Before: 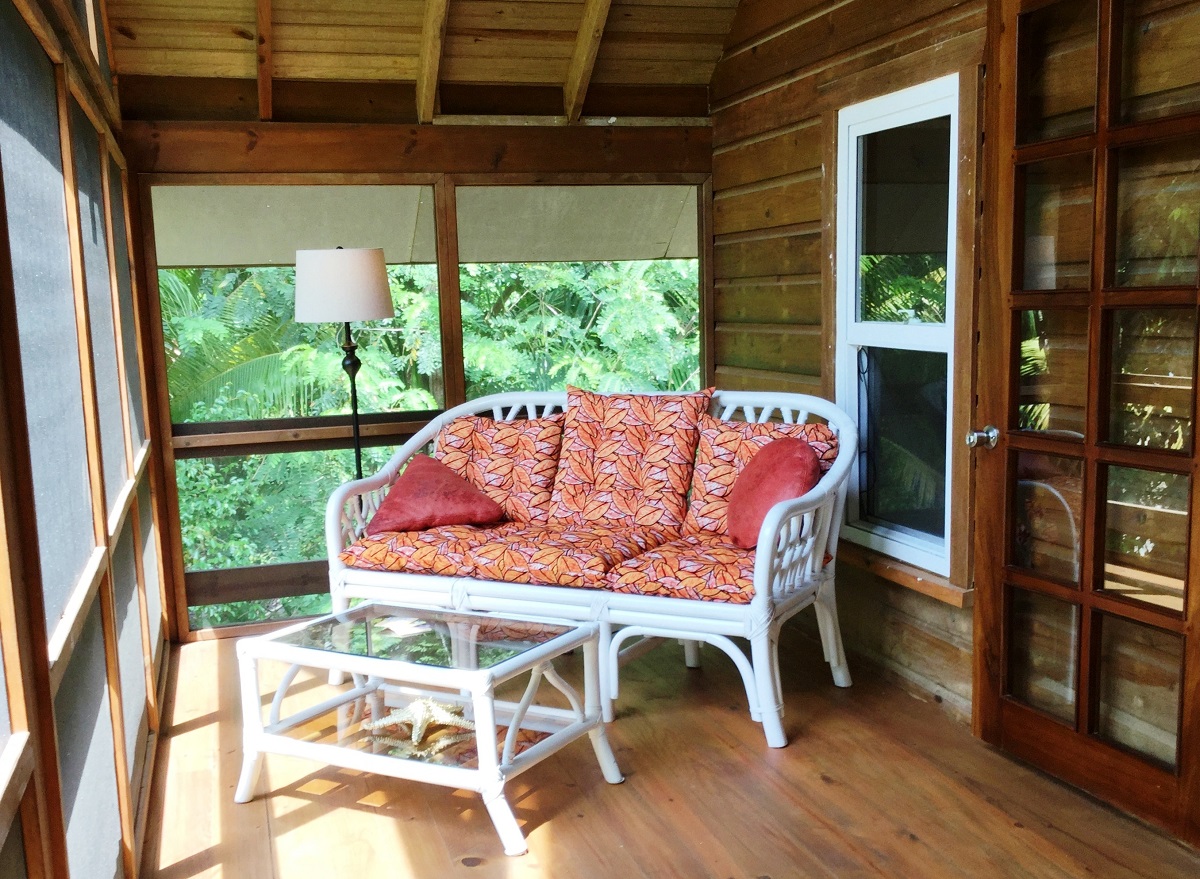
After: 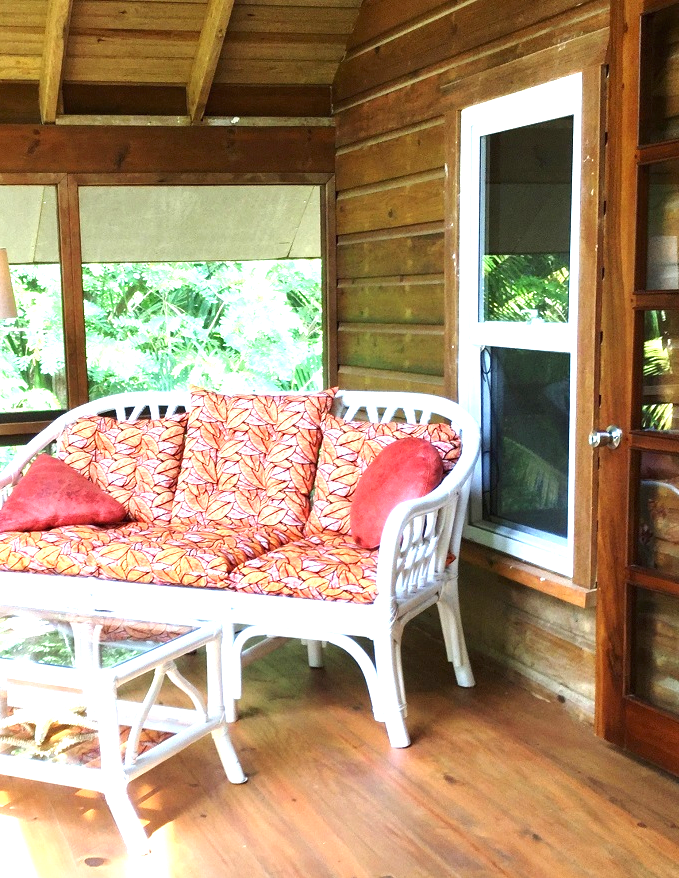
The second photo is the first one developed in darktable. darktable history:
exposure: black level correction 0, exposure 1.2 EV, compensate exposure bias true, compensate highlight preservation false
crop: left 31.458%, top 0%, right 11.876%
